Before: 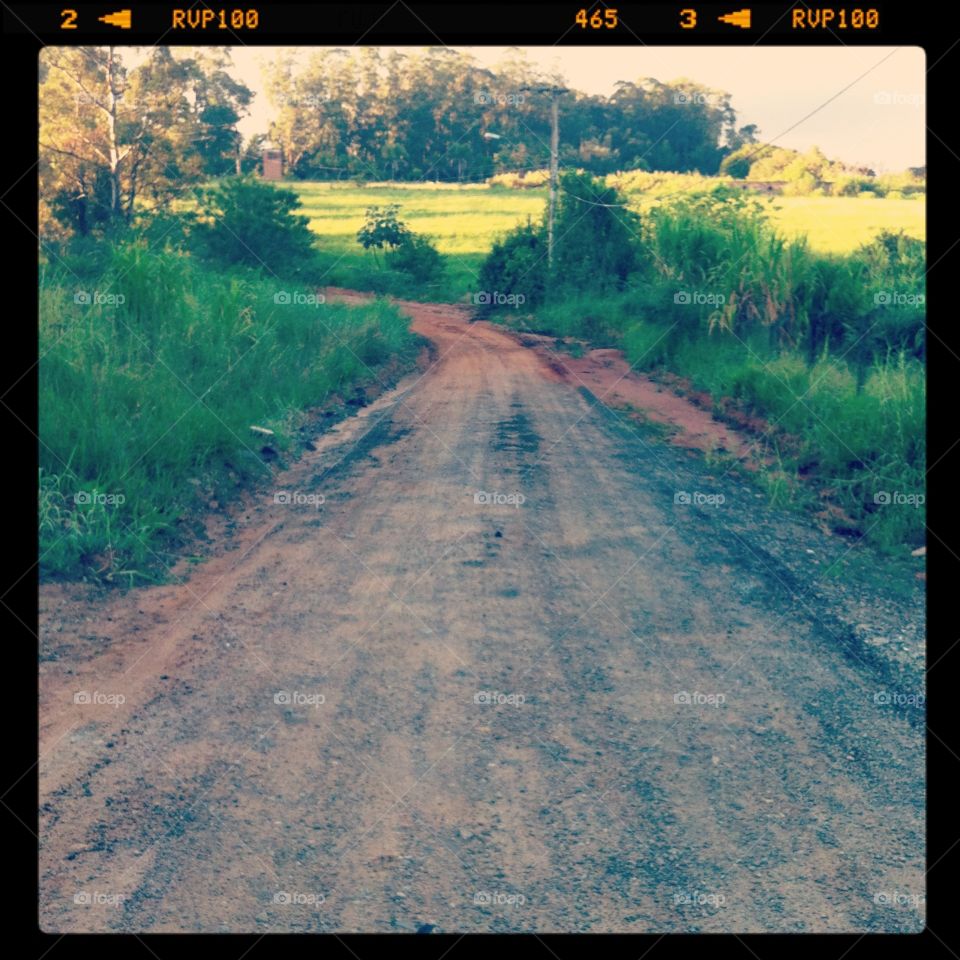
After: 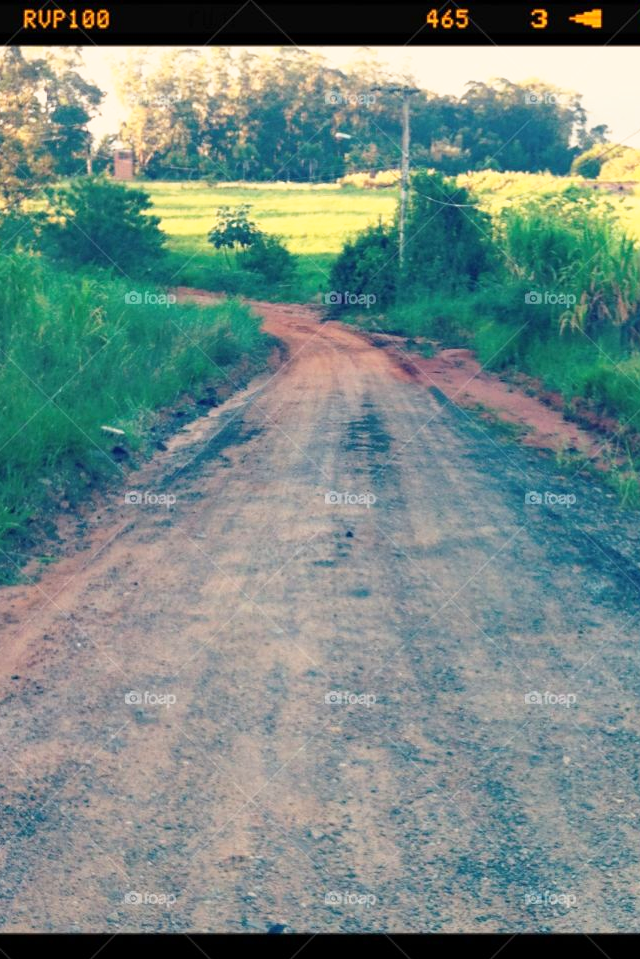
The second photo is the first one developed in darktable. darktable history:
crop and rotate: left 15.6%, right 17.72%
base curve: curves: ch0 [(0, 0) (0.688, 0.865) (1, 1)], preserve colors none
